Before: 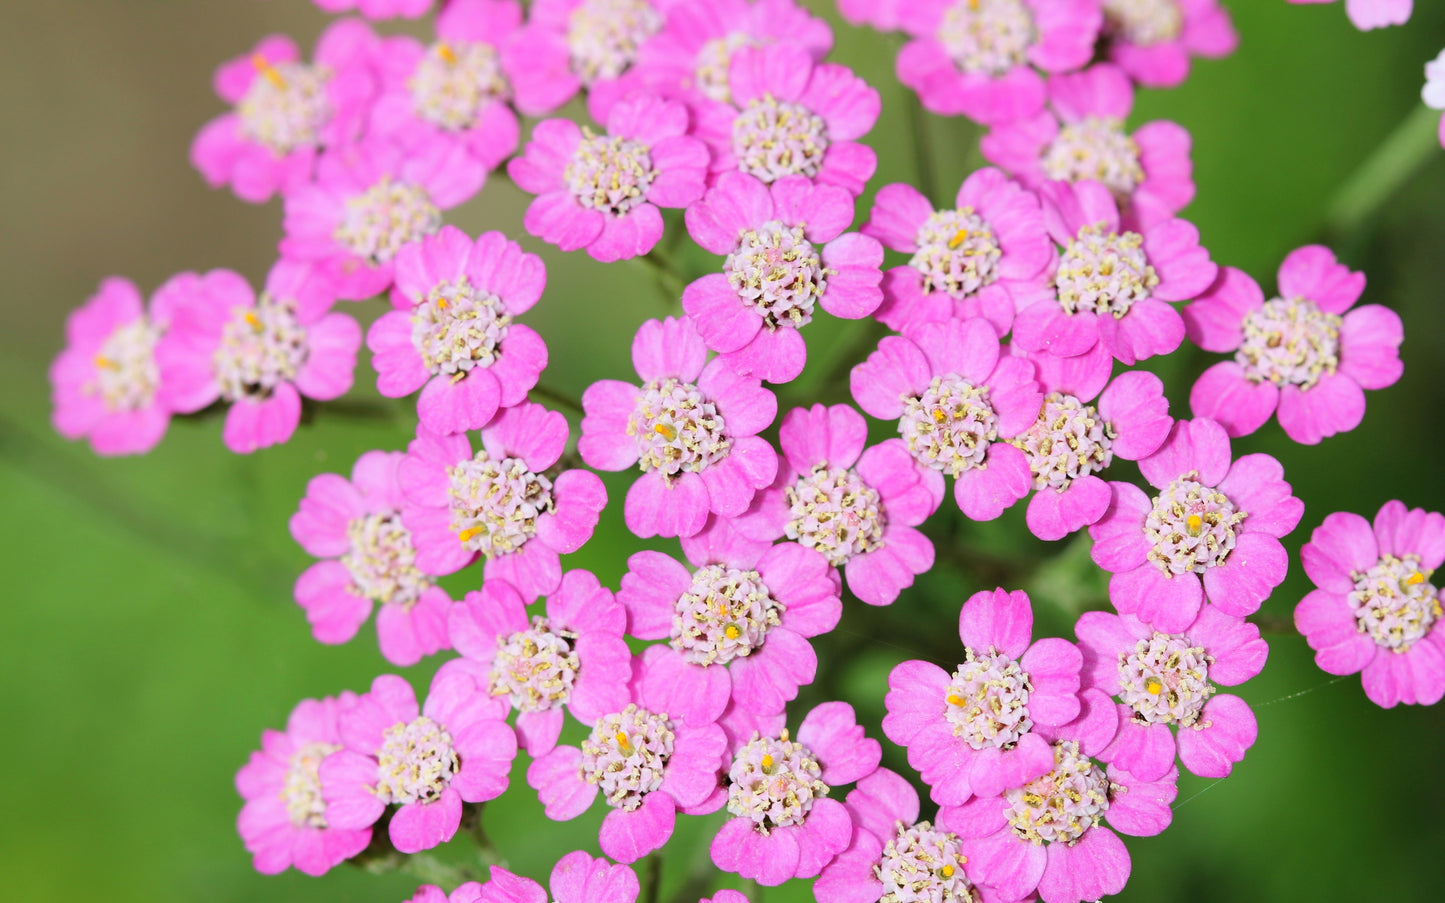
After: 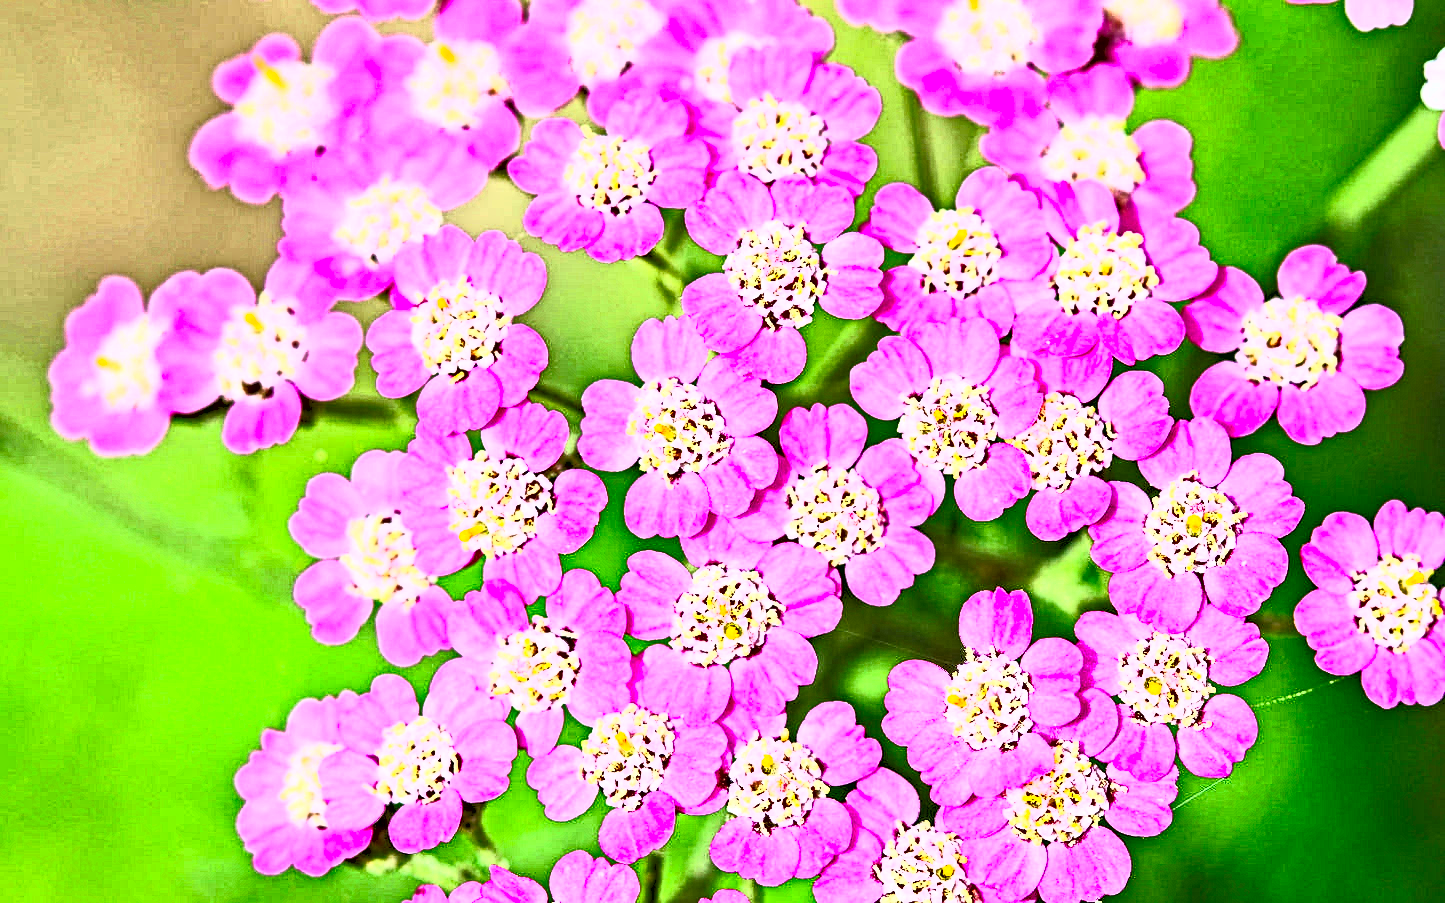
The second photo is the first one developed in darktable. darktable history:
contrast equalizer: octaves 7, y [[0.406, 0.494, 0.589, 0.753, 0.877, 0.999], [0.5 ×6], [0.5 ×6], [0 ×6], [0 ×6]]
contrast brightness saturation: contrast 0.988, brightness 0.994, saturation 0.982
